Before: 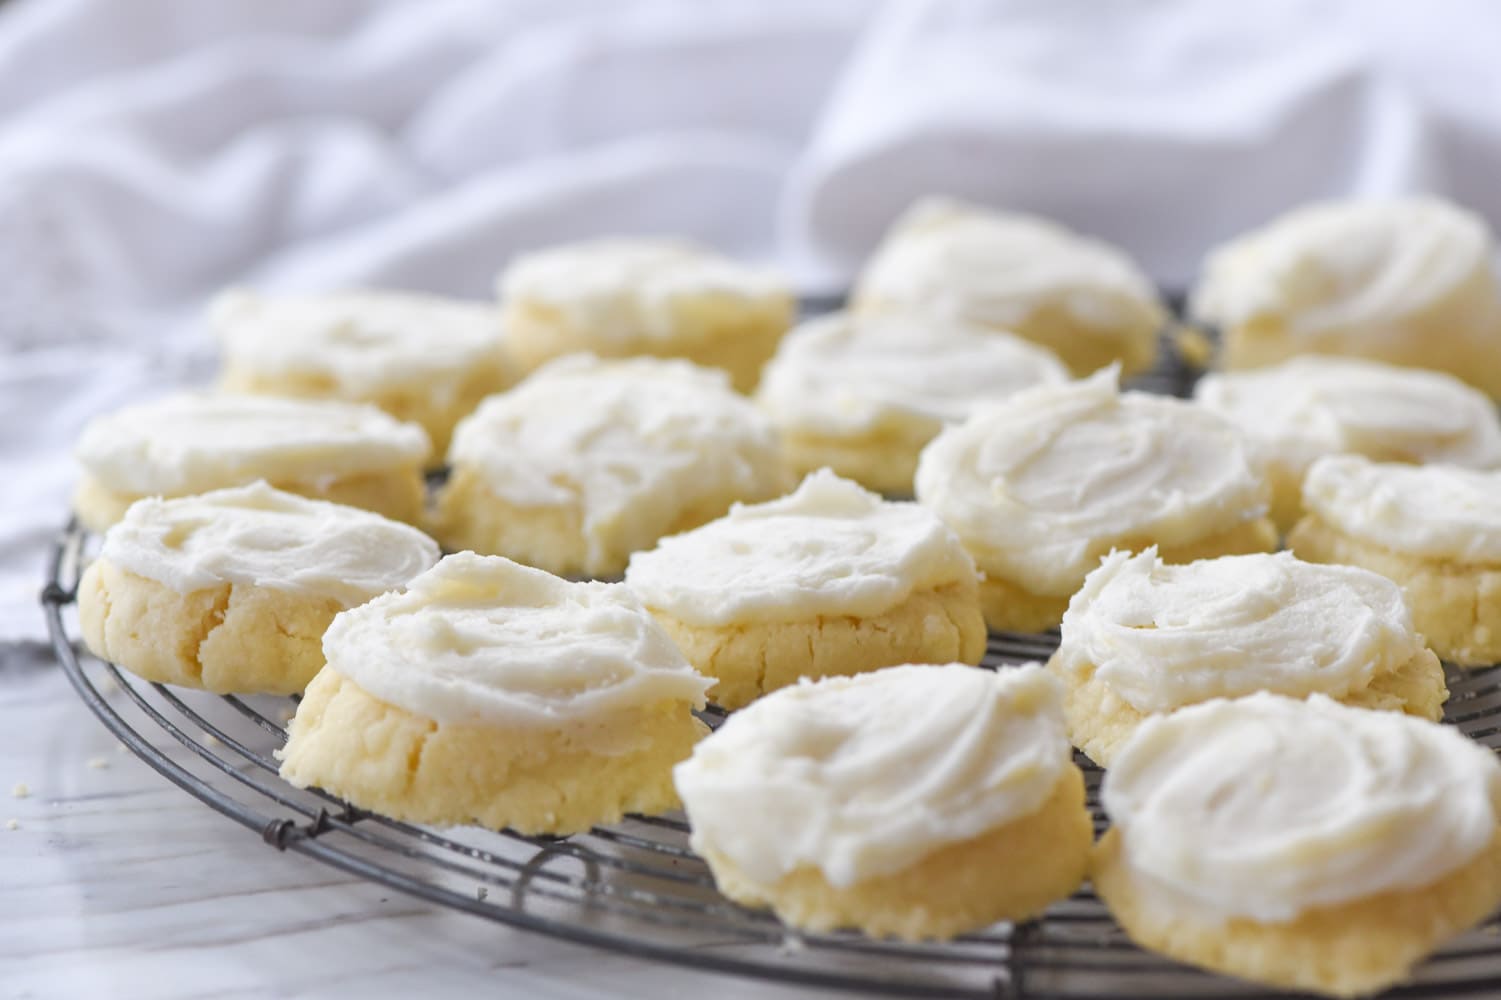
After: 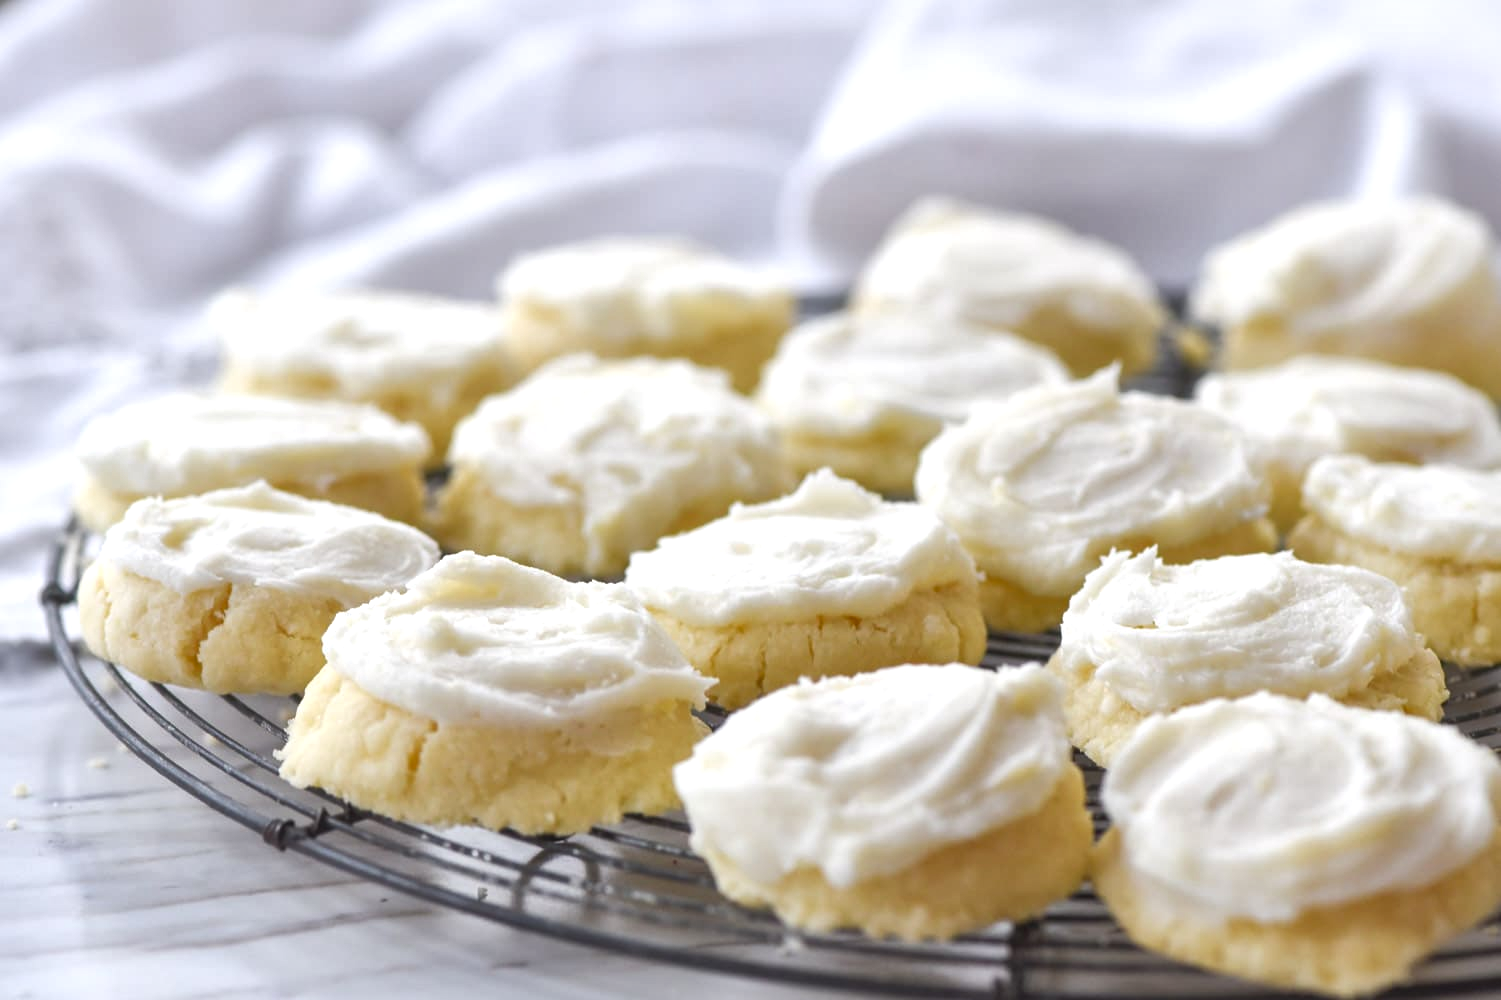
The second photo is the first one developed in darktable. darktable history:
exposure: black level correction 0.001, exposure 0.193 EV, compensate highlight preservation false
local contrast: mode bilateral grid, contrast 19, coarseness 50, detail 144%, midtone range 0.2
